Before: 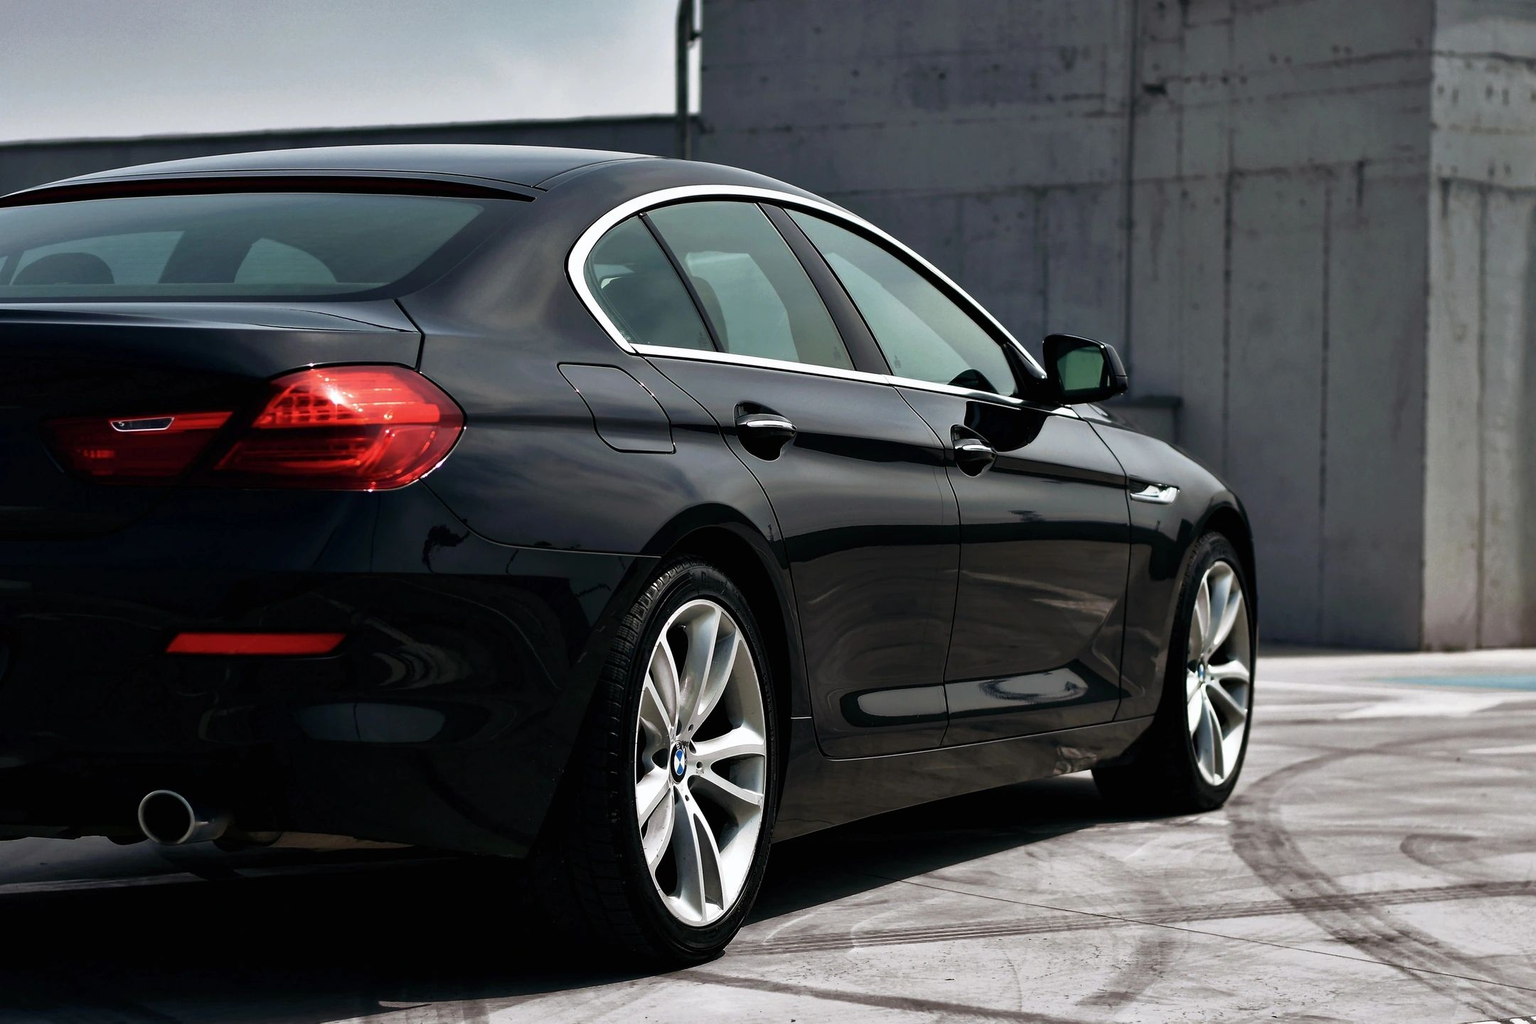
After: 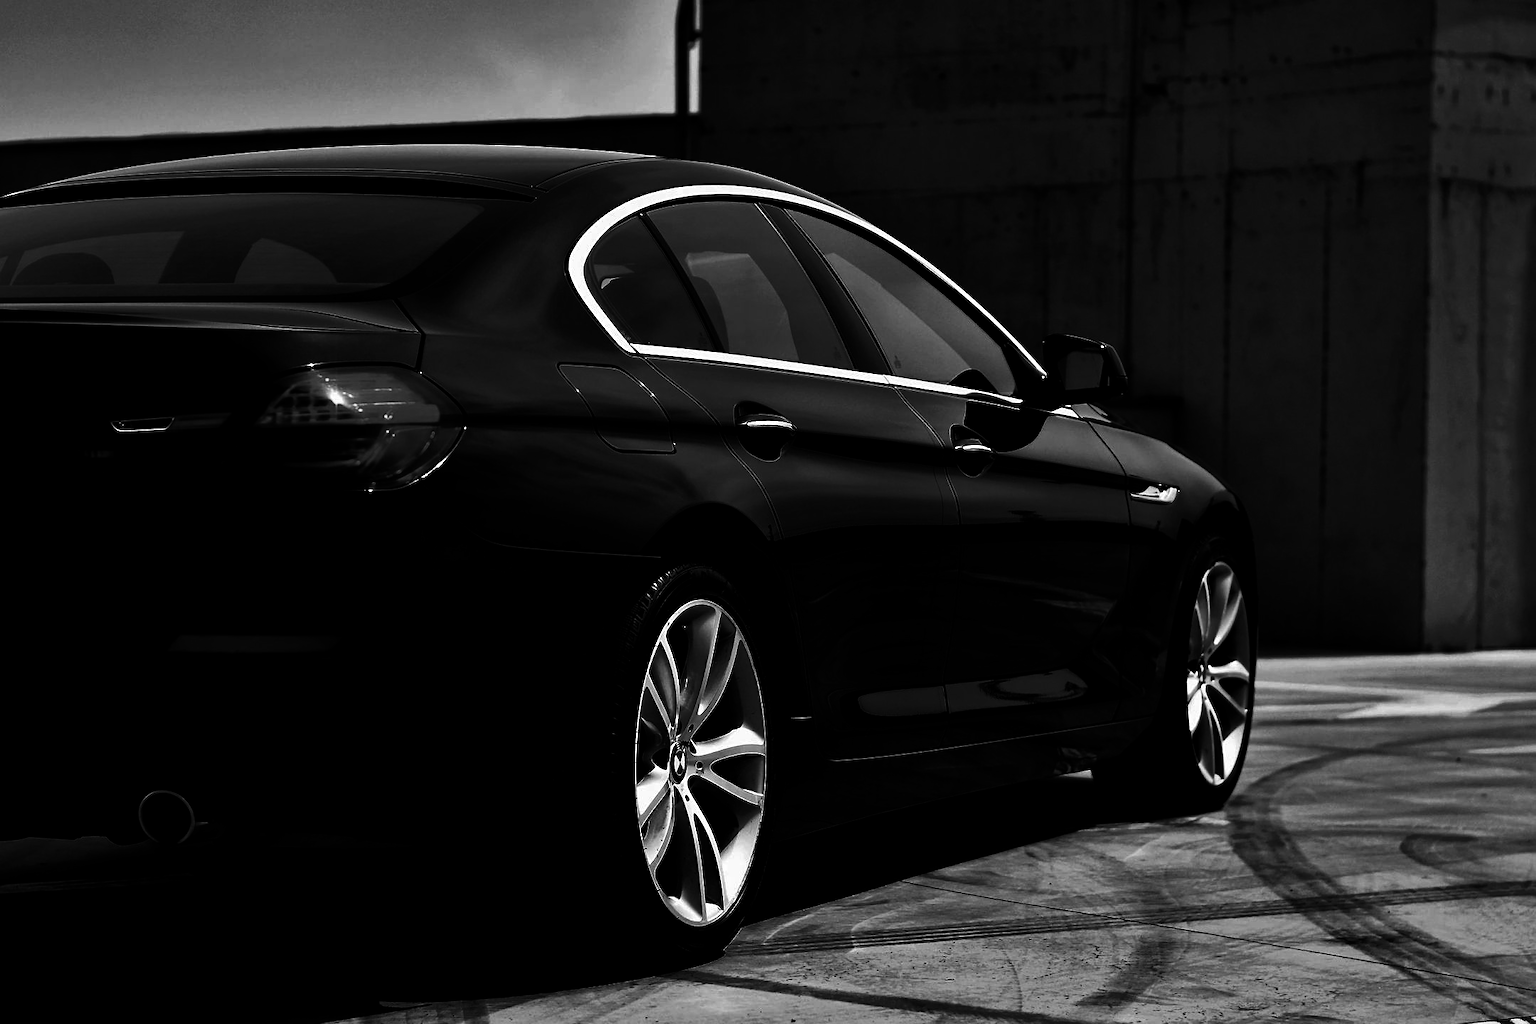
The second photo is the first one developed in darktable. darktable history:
sharpen: amount 0.2
contrast brightness saturation: contrast 0.02, brightness -1, saturation -1
